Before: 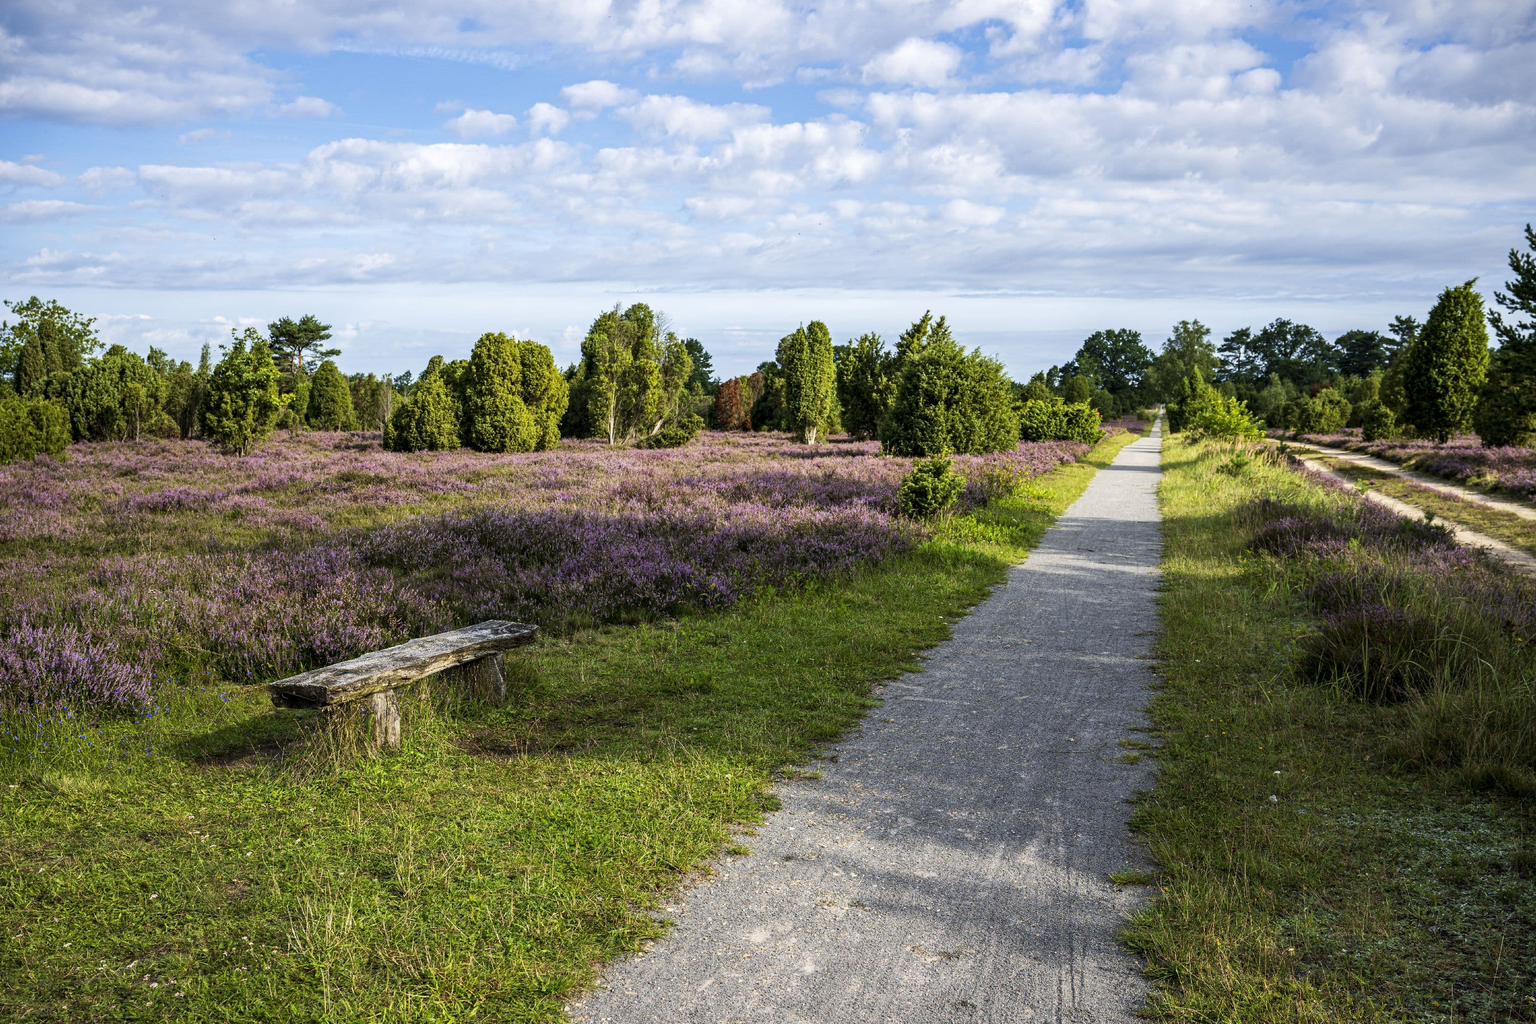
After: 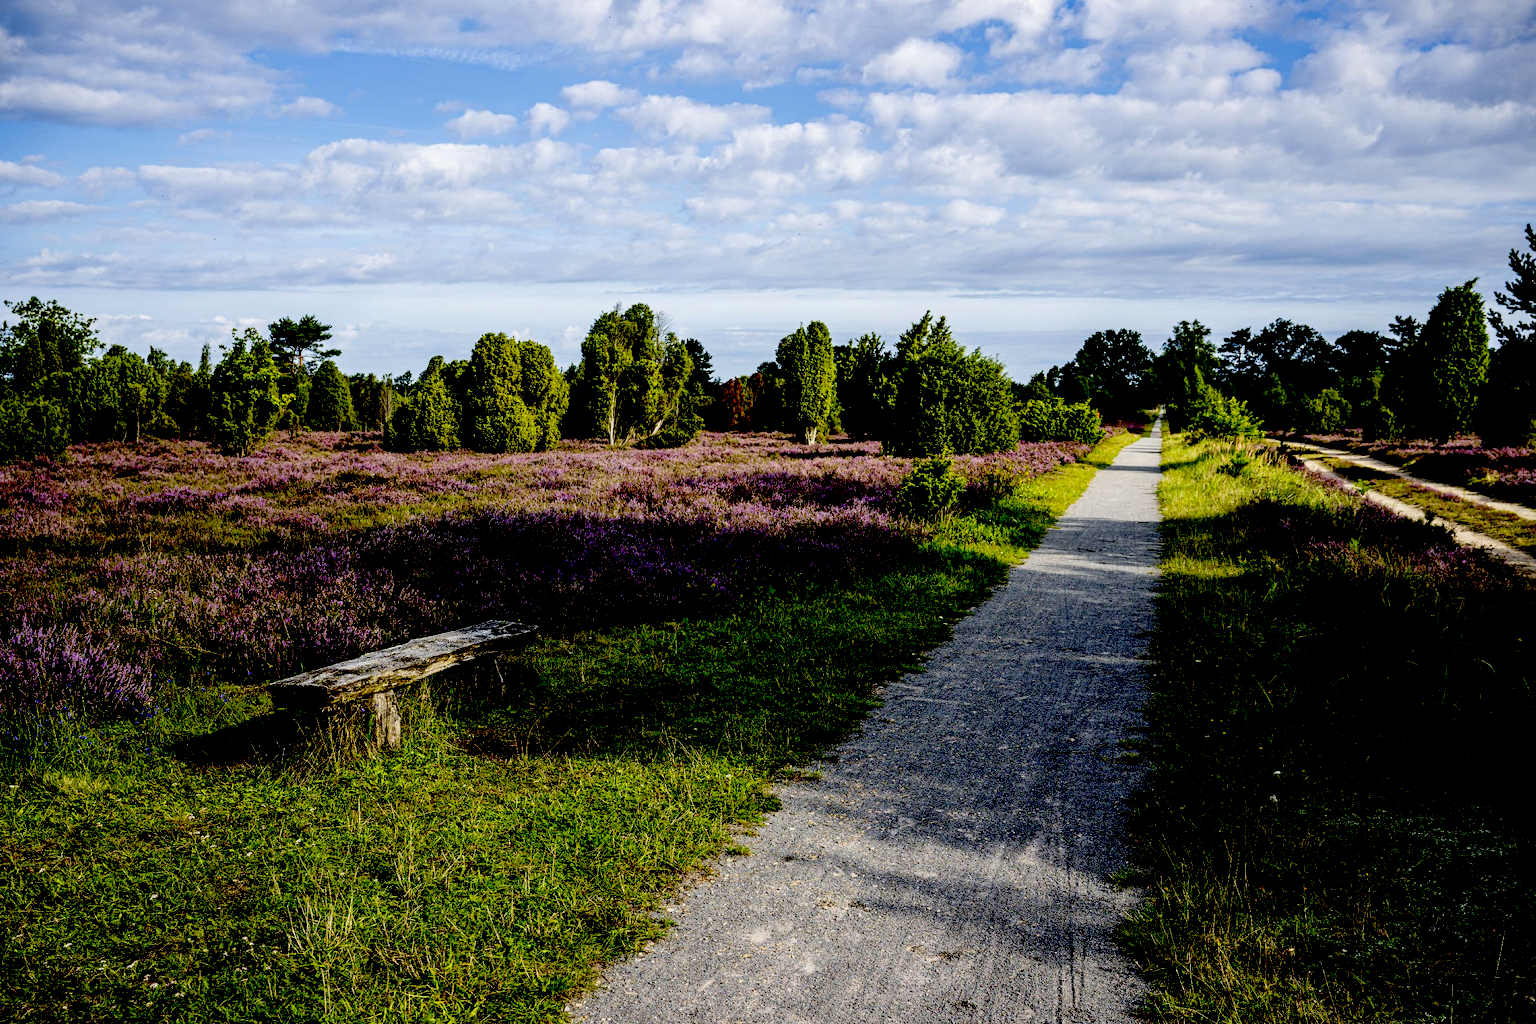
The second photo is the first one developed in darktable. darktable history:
exposure: black level correction 0.099, exposure -0.085 EV, compensate highlight preservation false
